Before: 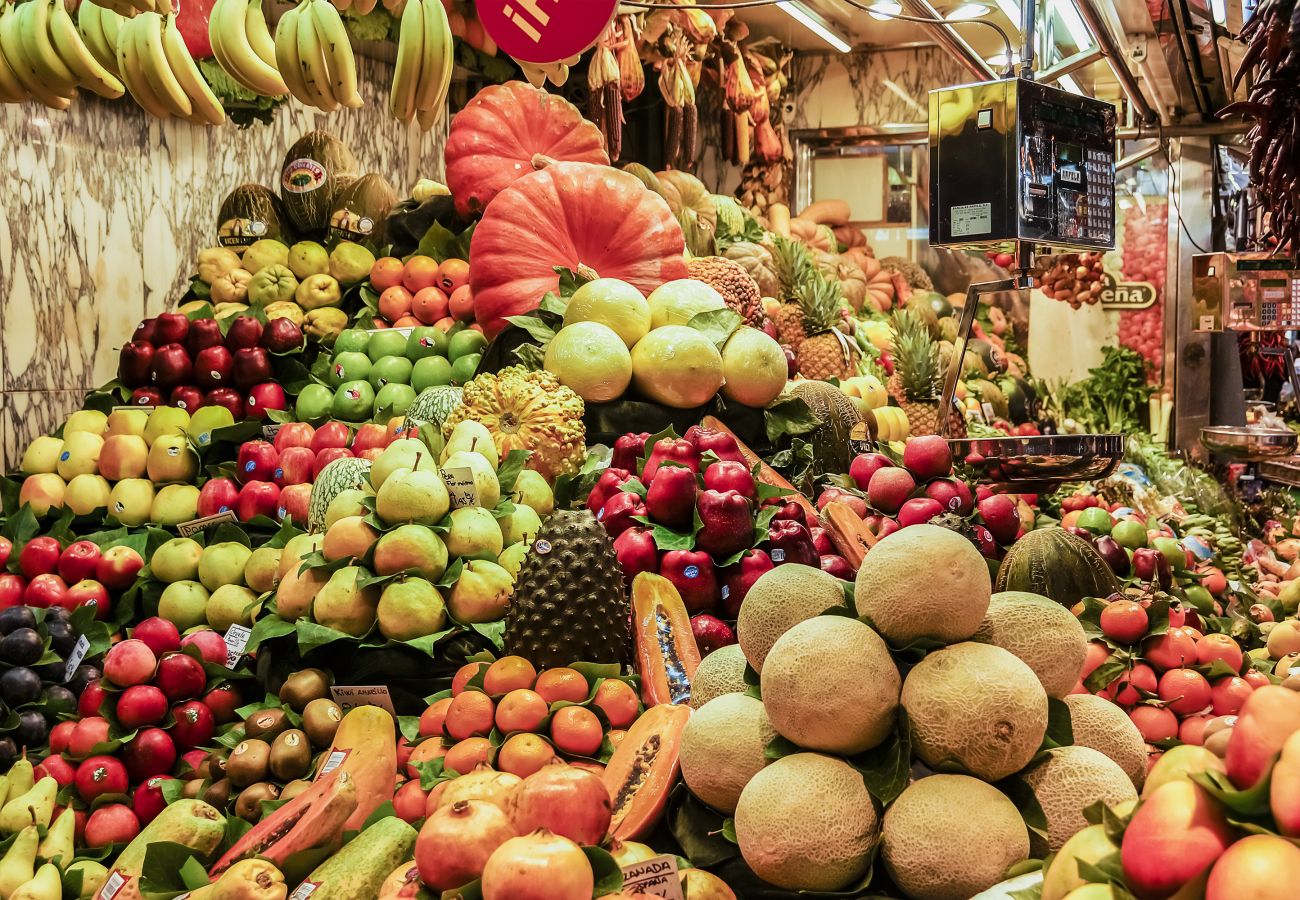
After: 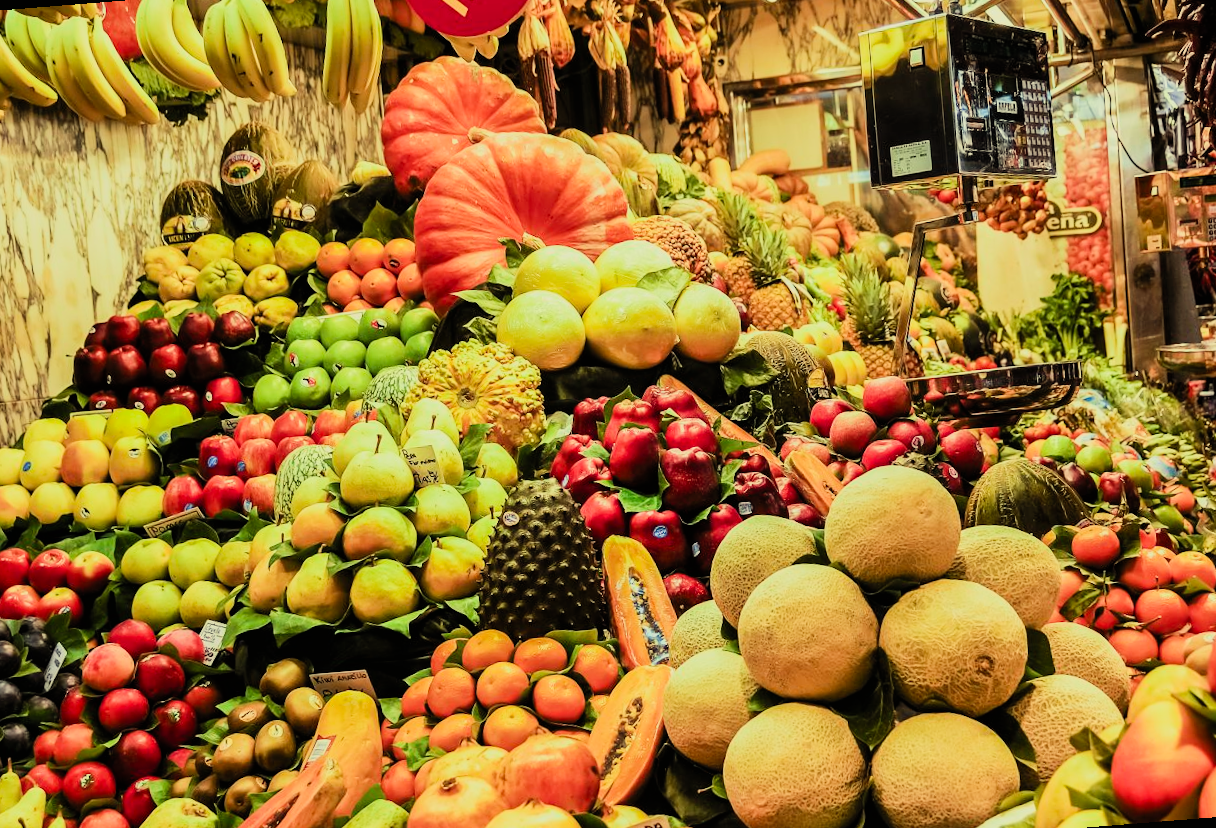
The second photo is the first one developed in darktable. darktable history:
filmic rgb: black relative exposure -7.65 EV, white relative exposure 4.56 EV, hardness 3.61
color correction: highlights a* -5.94, highlights b* 11.19
white balance: red 1.029, blue 0.92
rotate and perspective: rotation -4.57°, crop left 0.054, crop right 0.944, crop top 0.087, crop bottom 0.914
contrast brightness saturation: contrast 0.2, brightness 0.16, saturation 0.22
